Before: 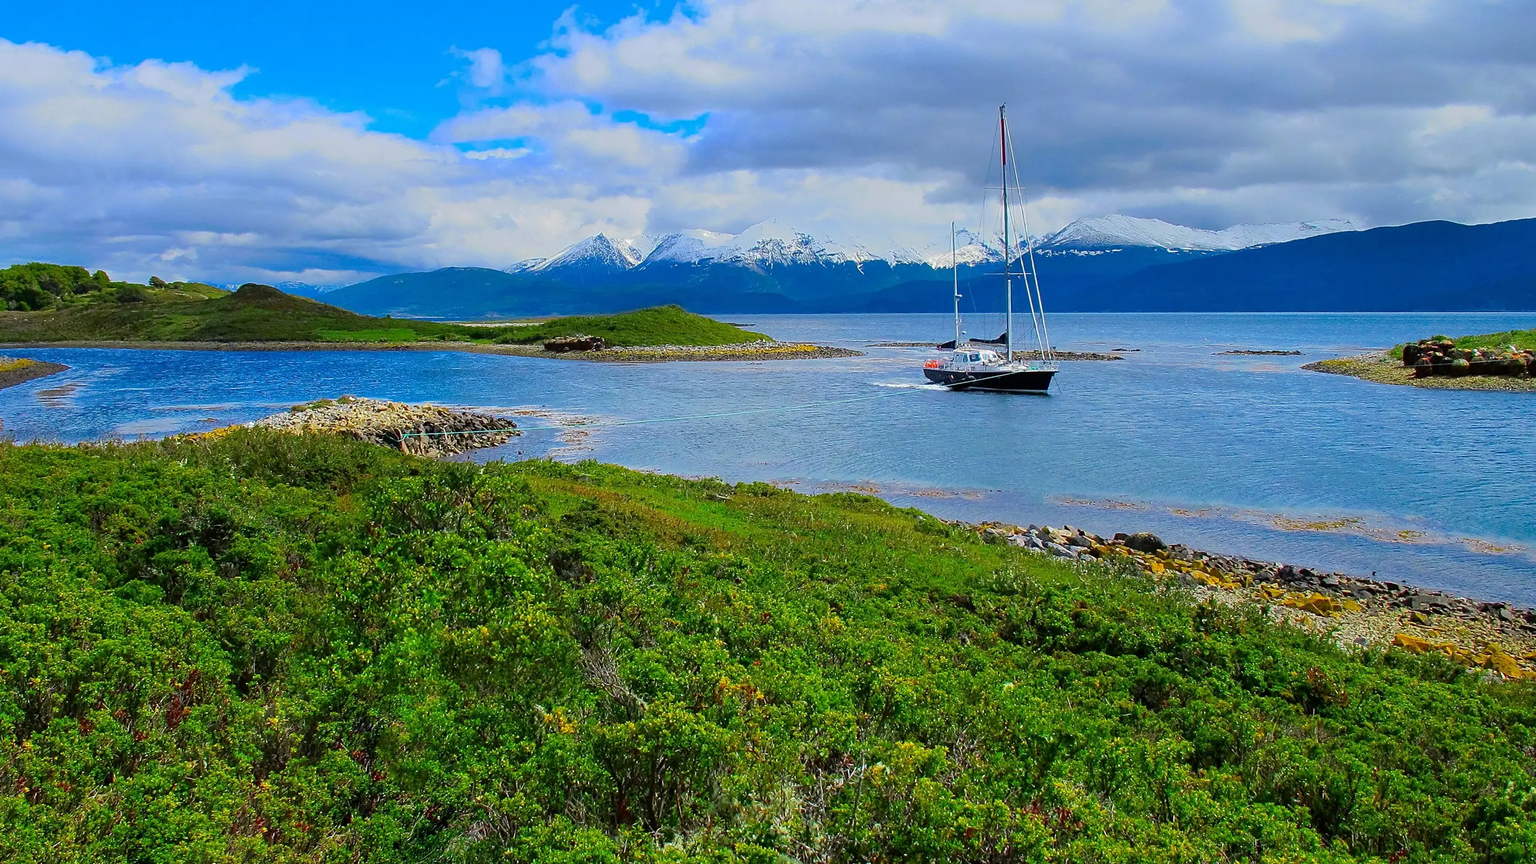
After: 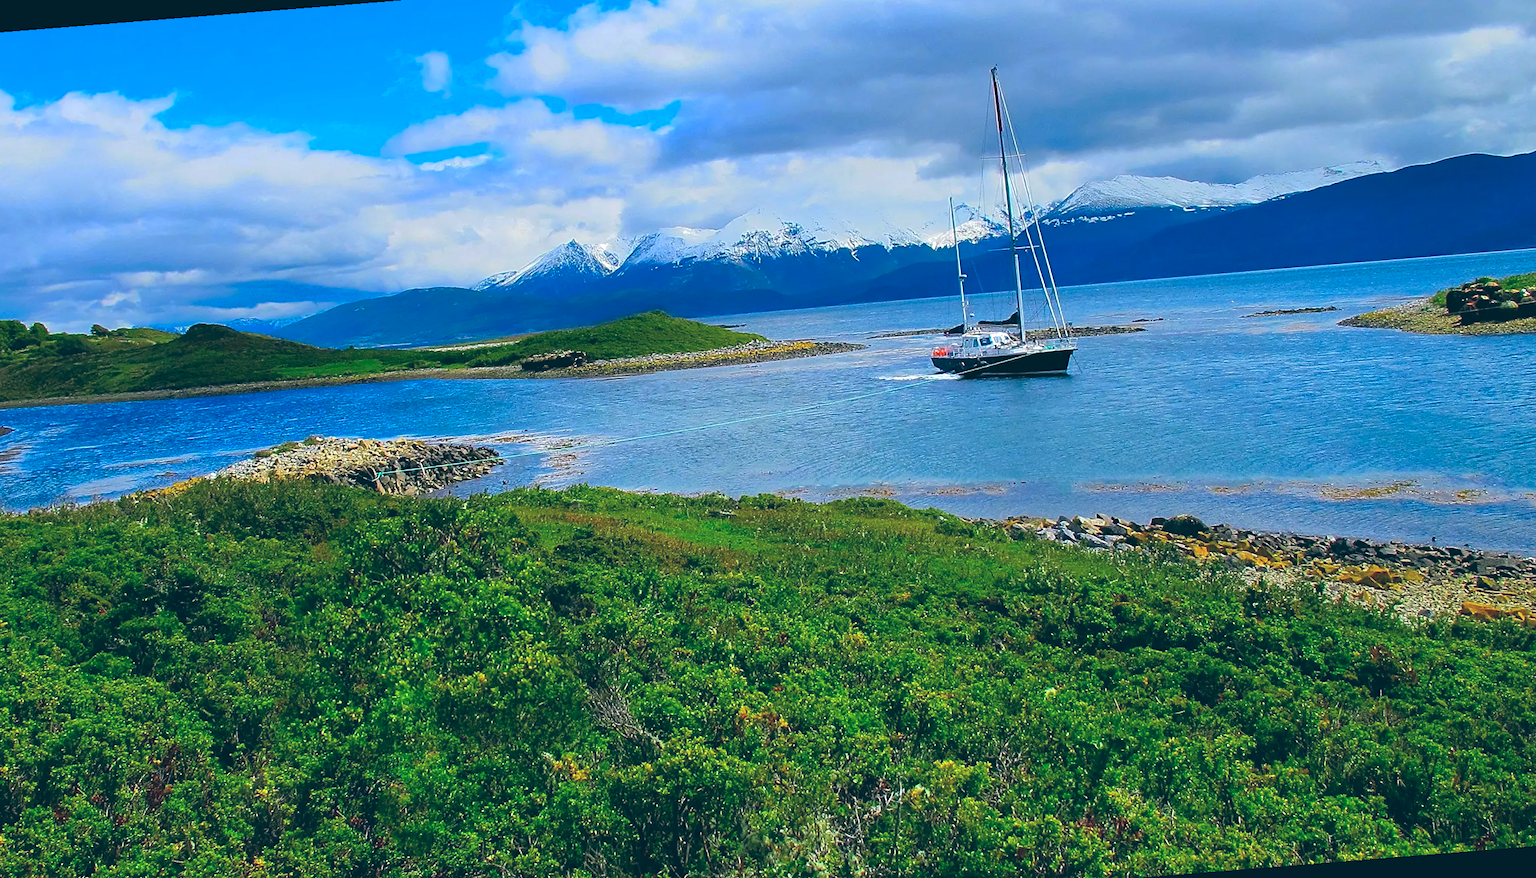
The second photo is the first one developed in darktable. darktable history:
color balance: lift [1.016, 0.983, 1, 1.017], gamma [0.958, 1, 1, 1], gain [0.981, 1.007, 0.993, 1.002], input saturation 118.26%, contrast 13.43%, contrast fulcrum 21.62%, output saturation 82.76%
rotate and perspective: rotation -4.57°, crop left 0.054, crop right 0.944, crop top 0.087, crop bottom 0.914
